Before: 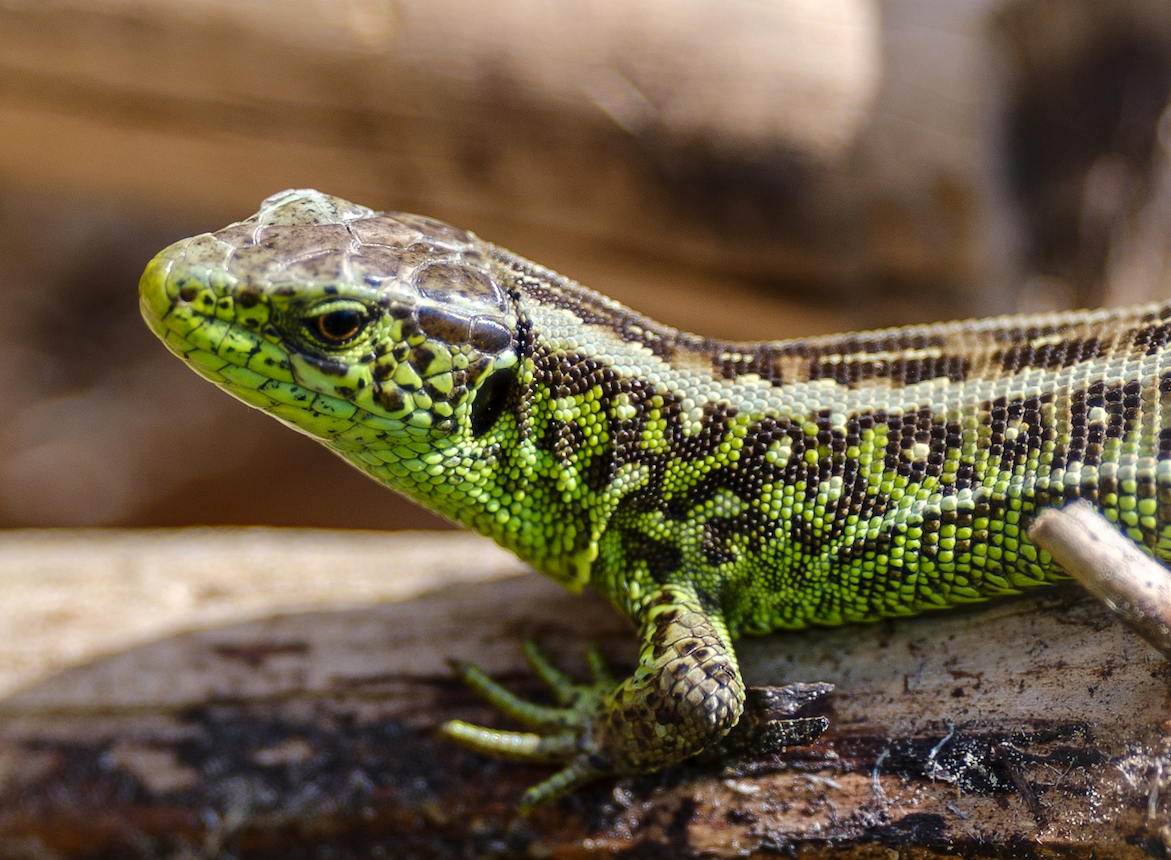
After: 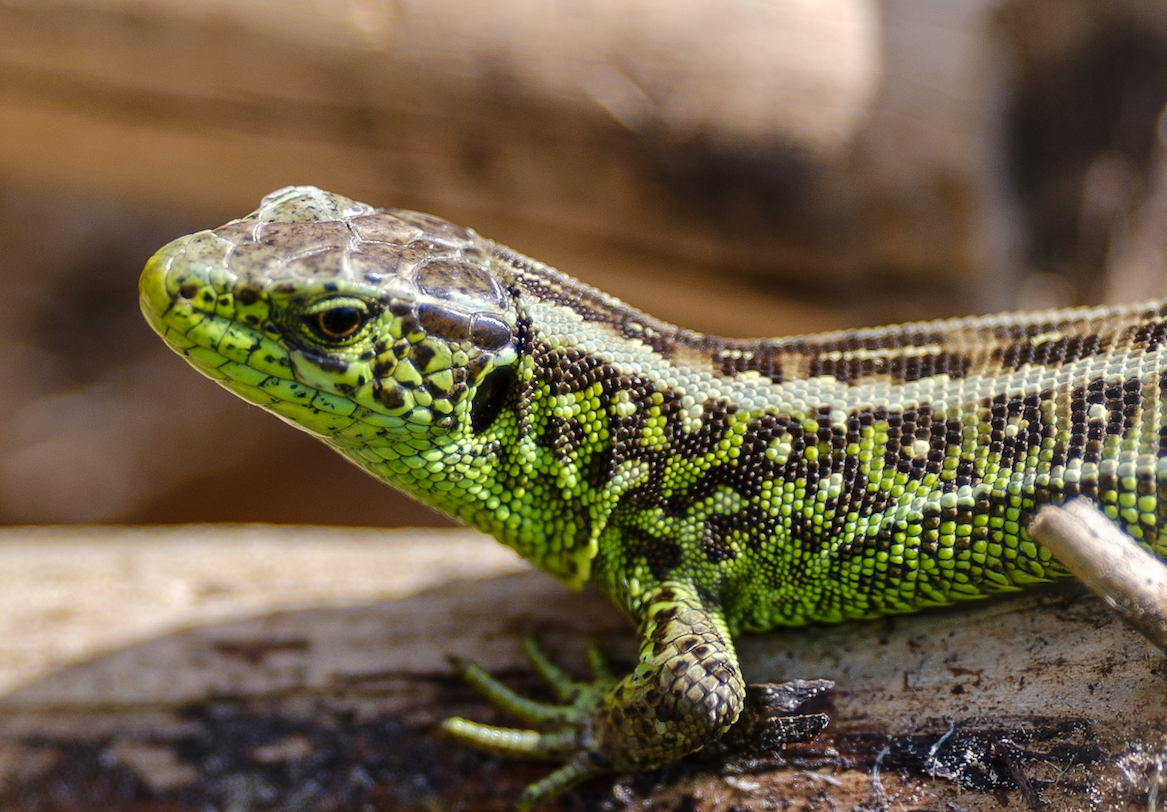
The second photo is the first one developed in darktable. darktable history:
crop: top 0.379%, right 0.259%, bottom 5.105%
